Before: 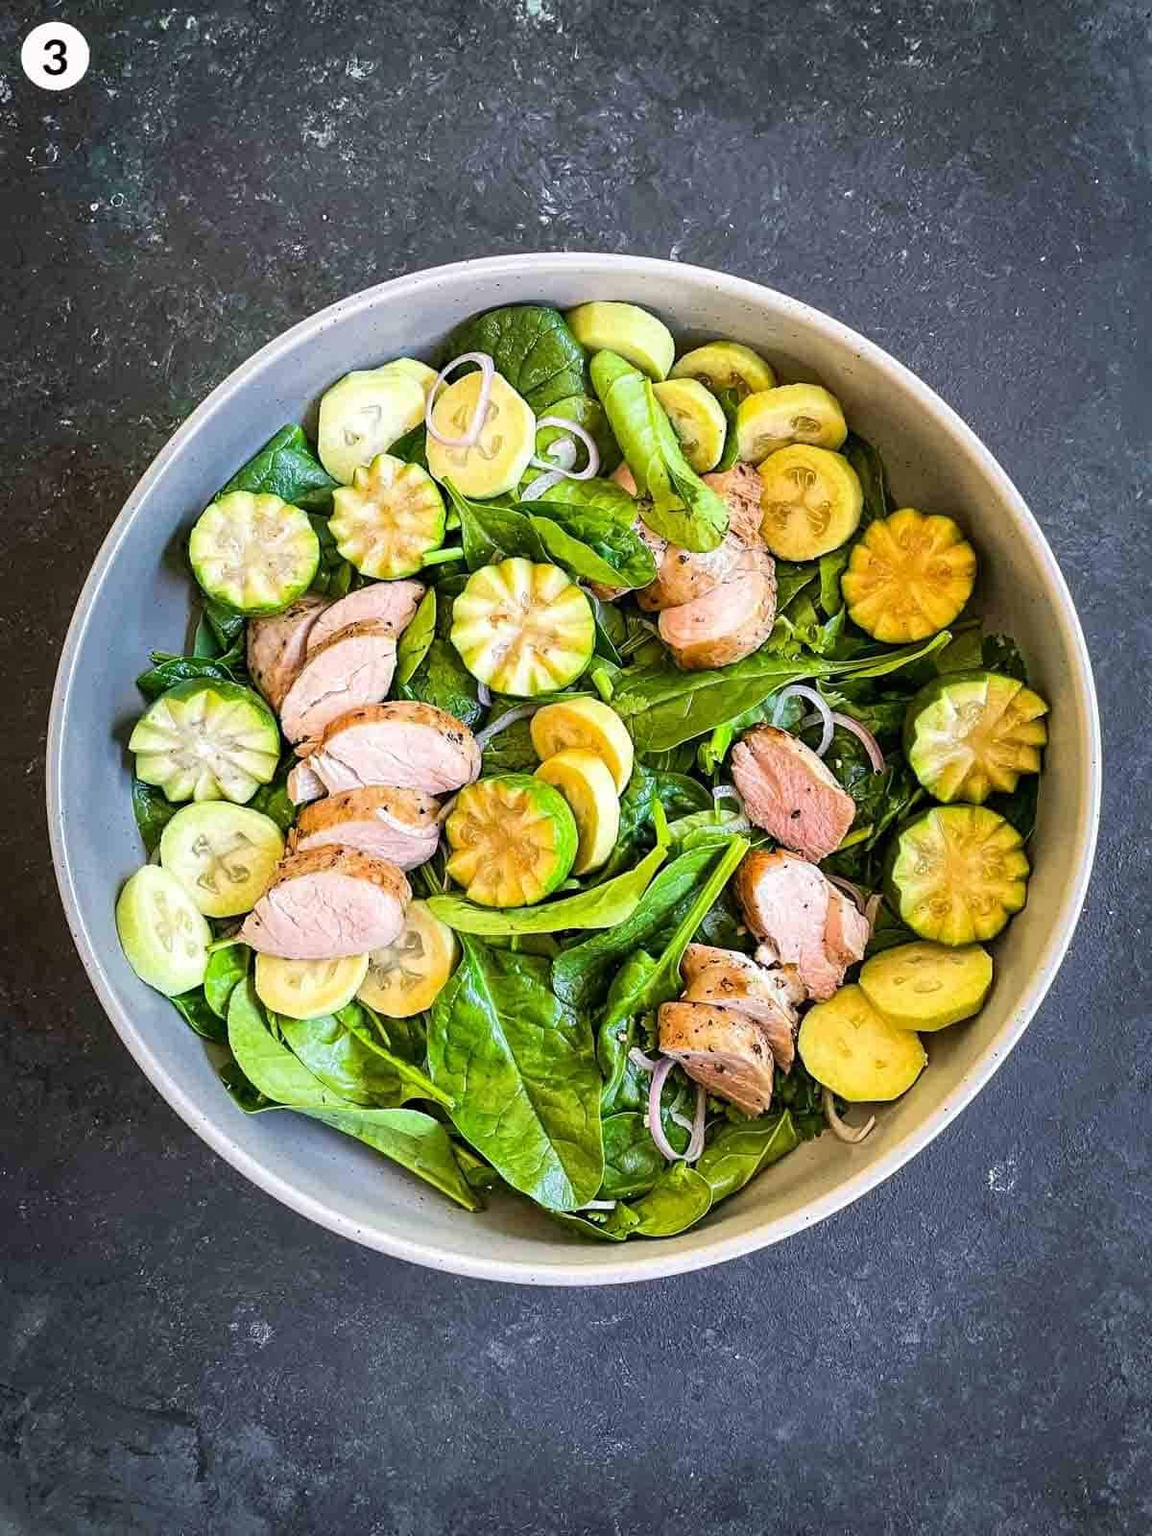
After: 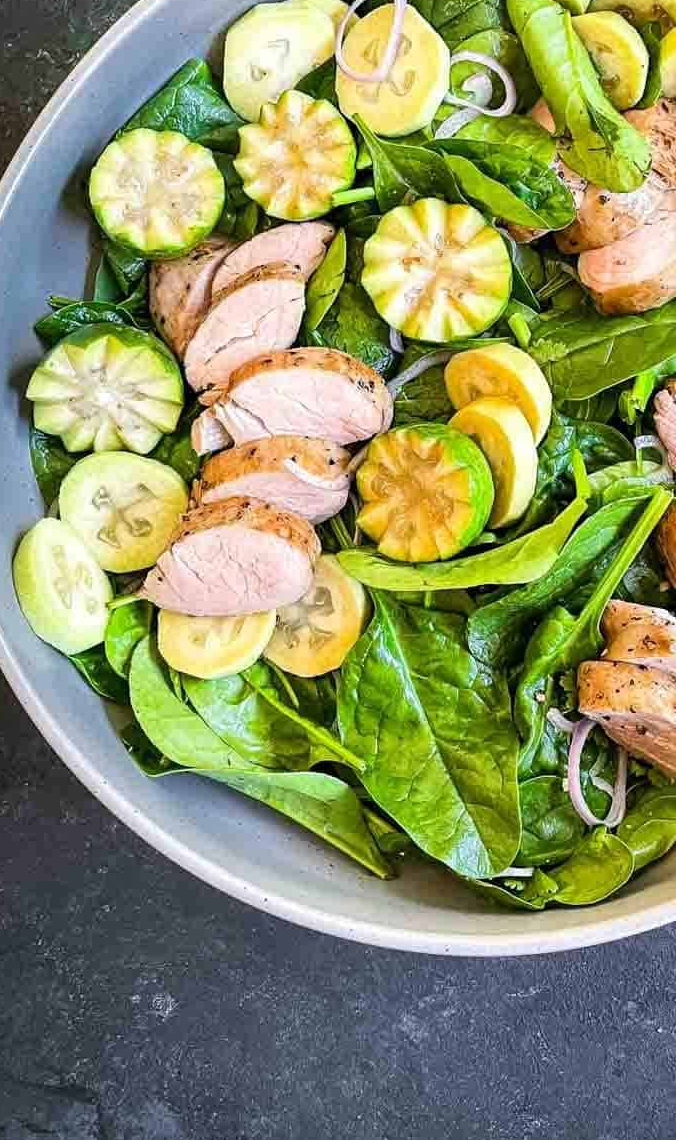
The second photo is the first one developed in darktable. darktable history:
crop: left 9.075%, top 23.968%, right 34.522%, bottom 4.724%
